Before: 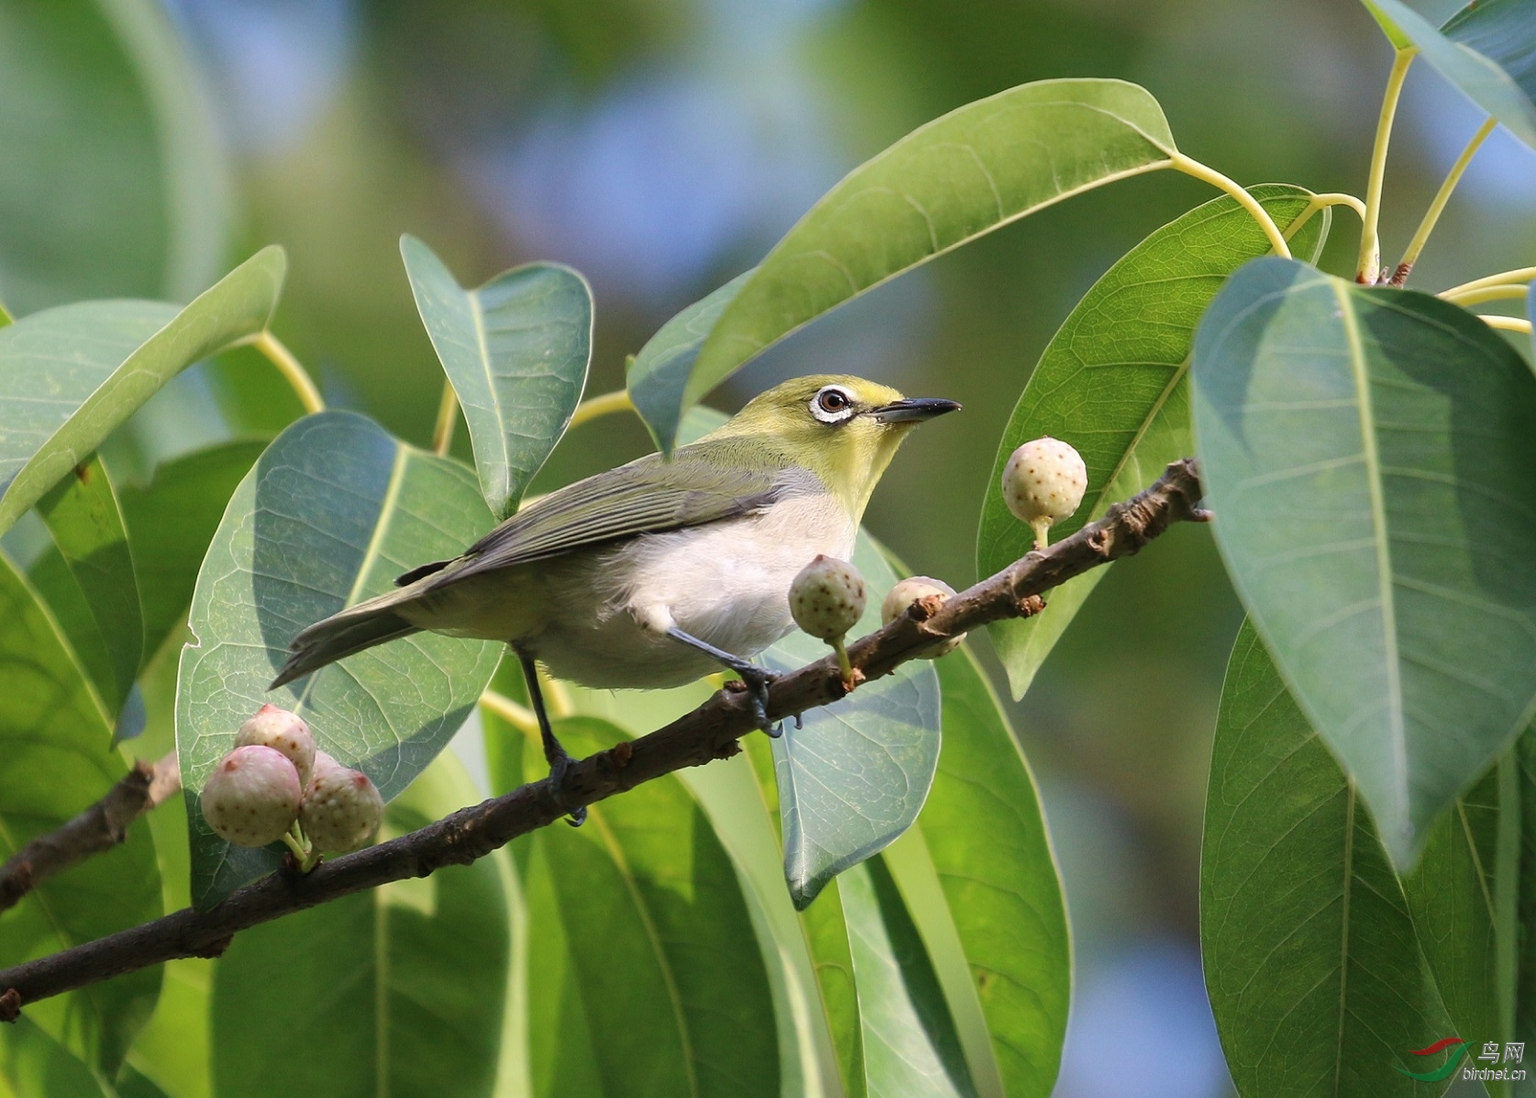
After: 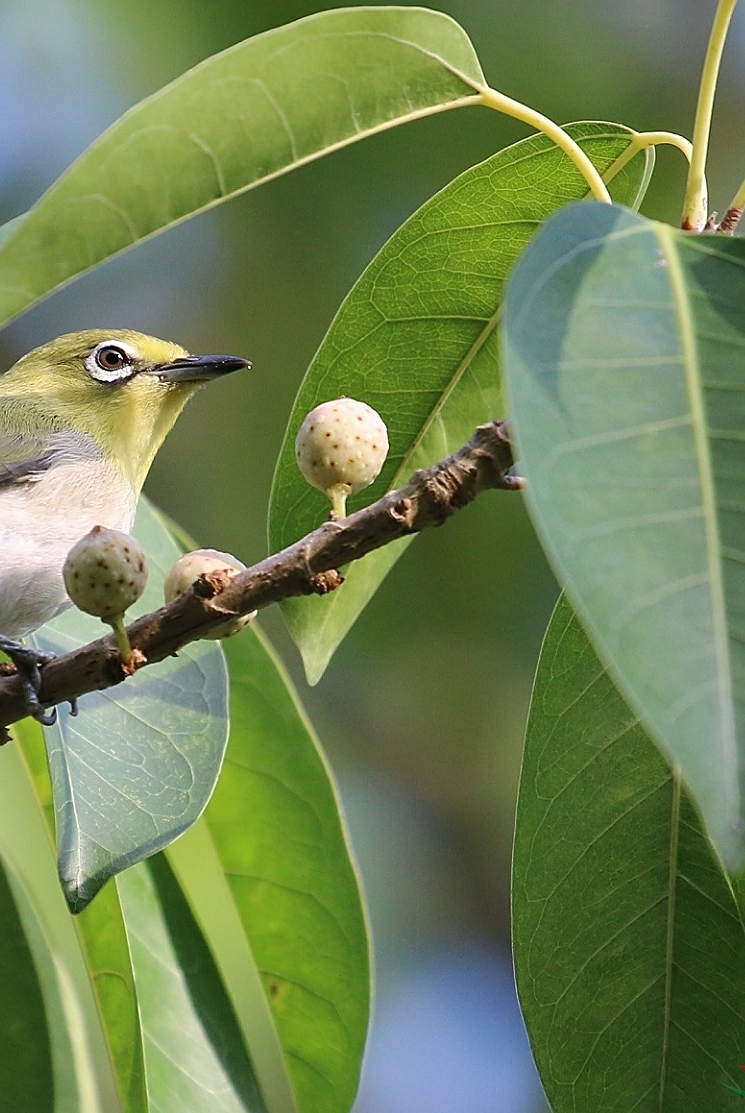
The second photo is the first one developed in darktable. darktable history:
sharpen: on, module defaults
crop: left 47.628%, top 6.643%, right 7.874%
